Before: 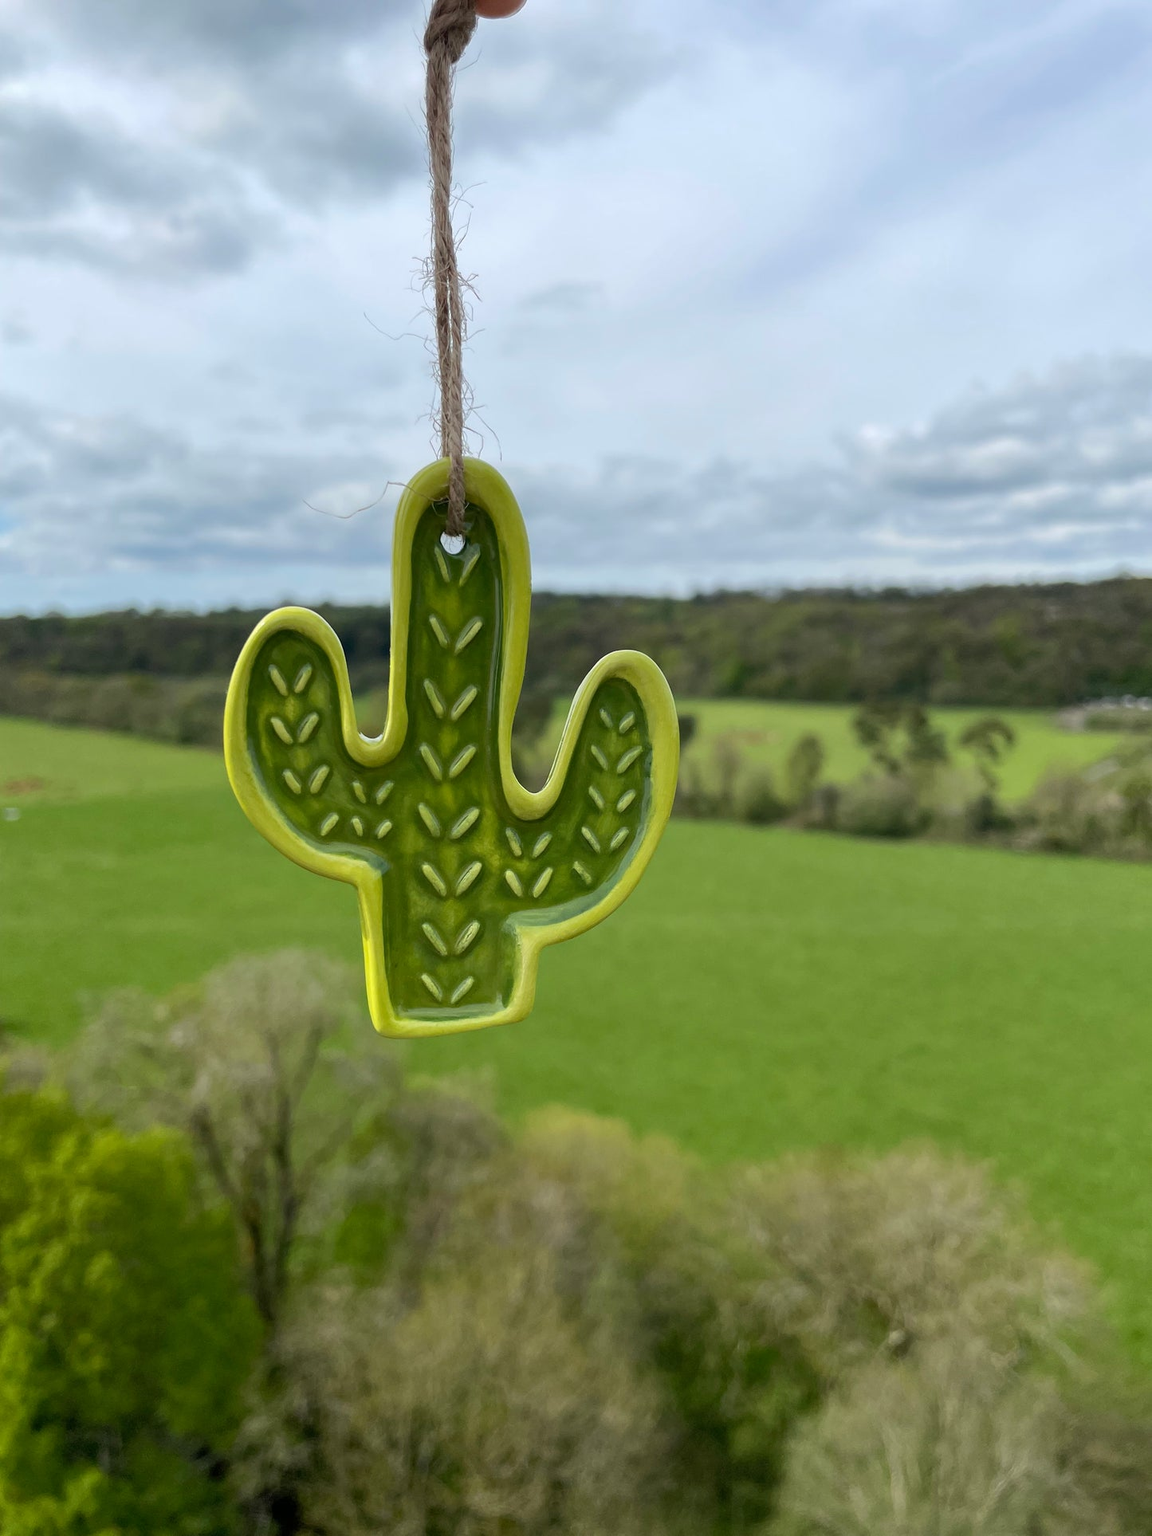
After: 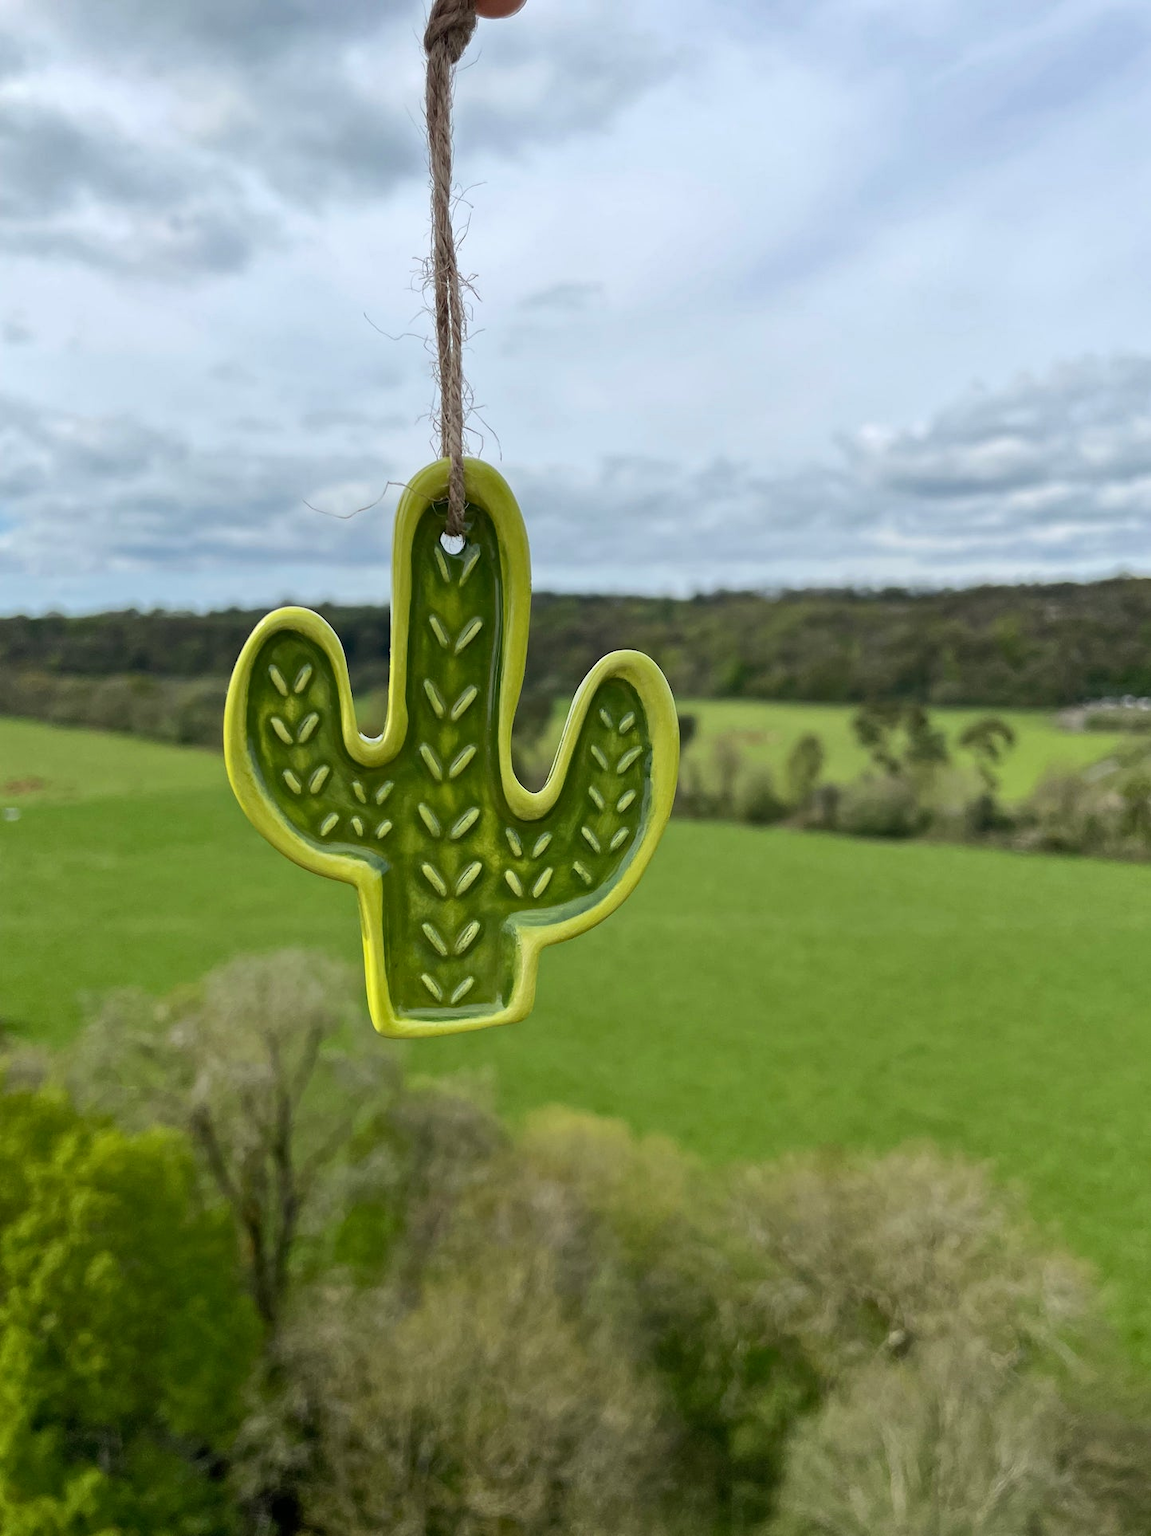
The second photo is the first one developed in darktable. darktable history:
highpass: on, module defaults | blend: blend mode softlight, opacity 50%; mask: uniform (no mask)
